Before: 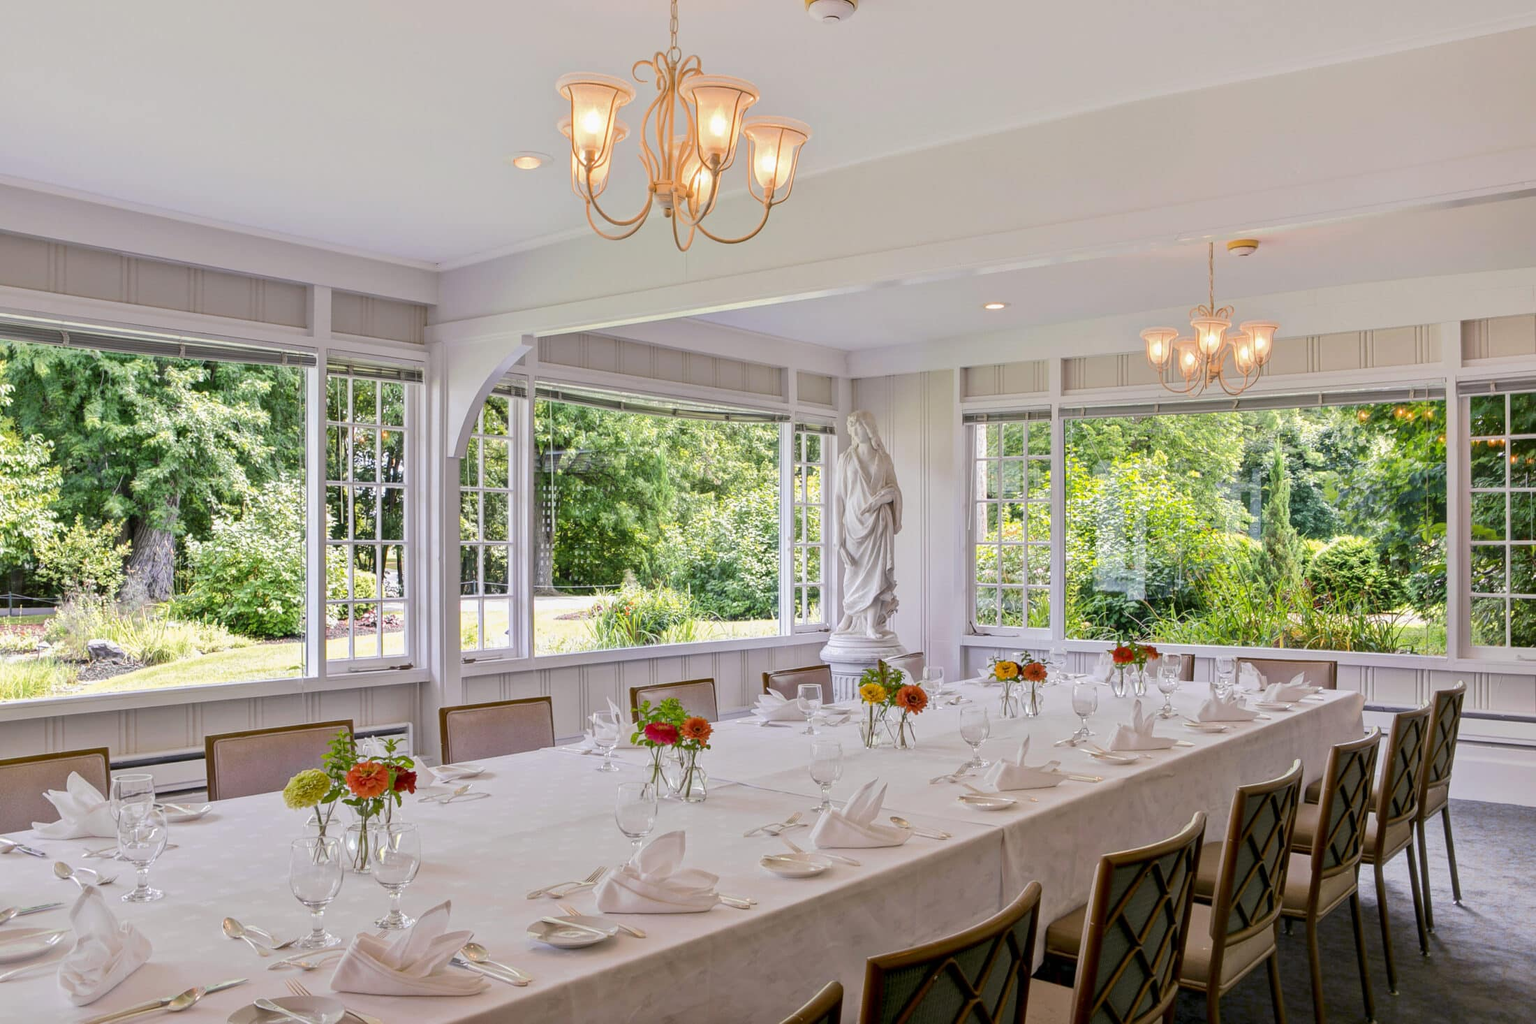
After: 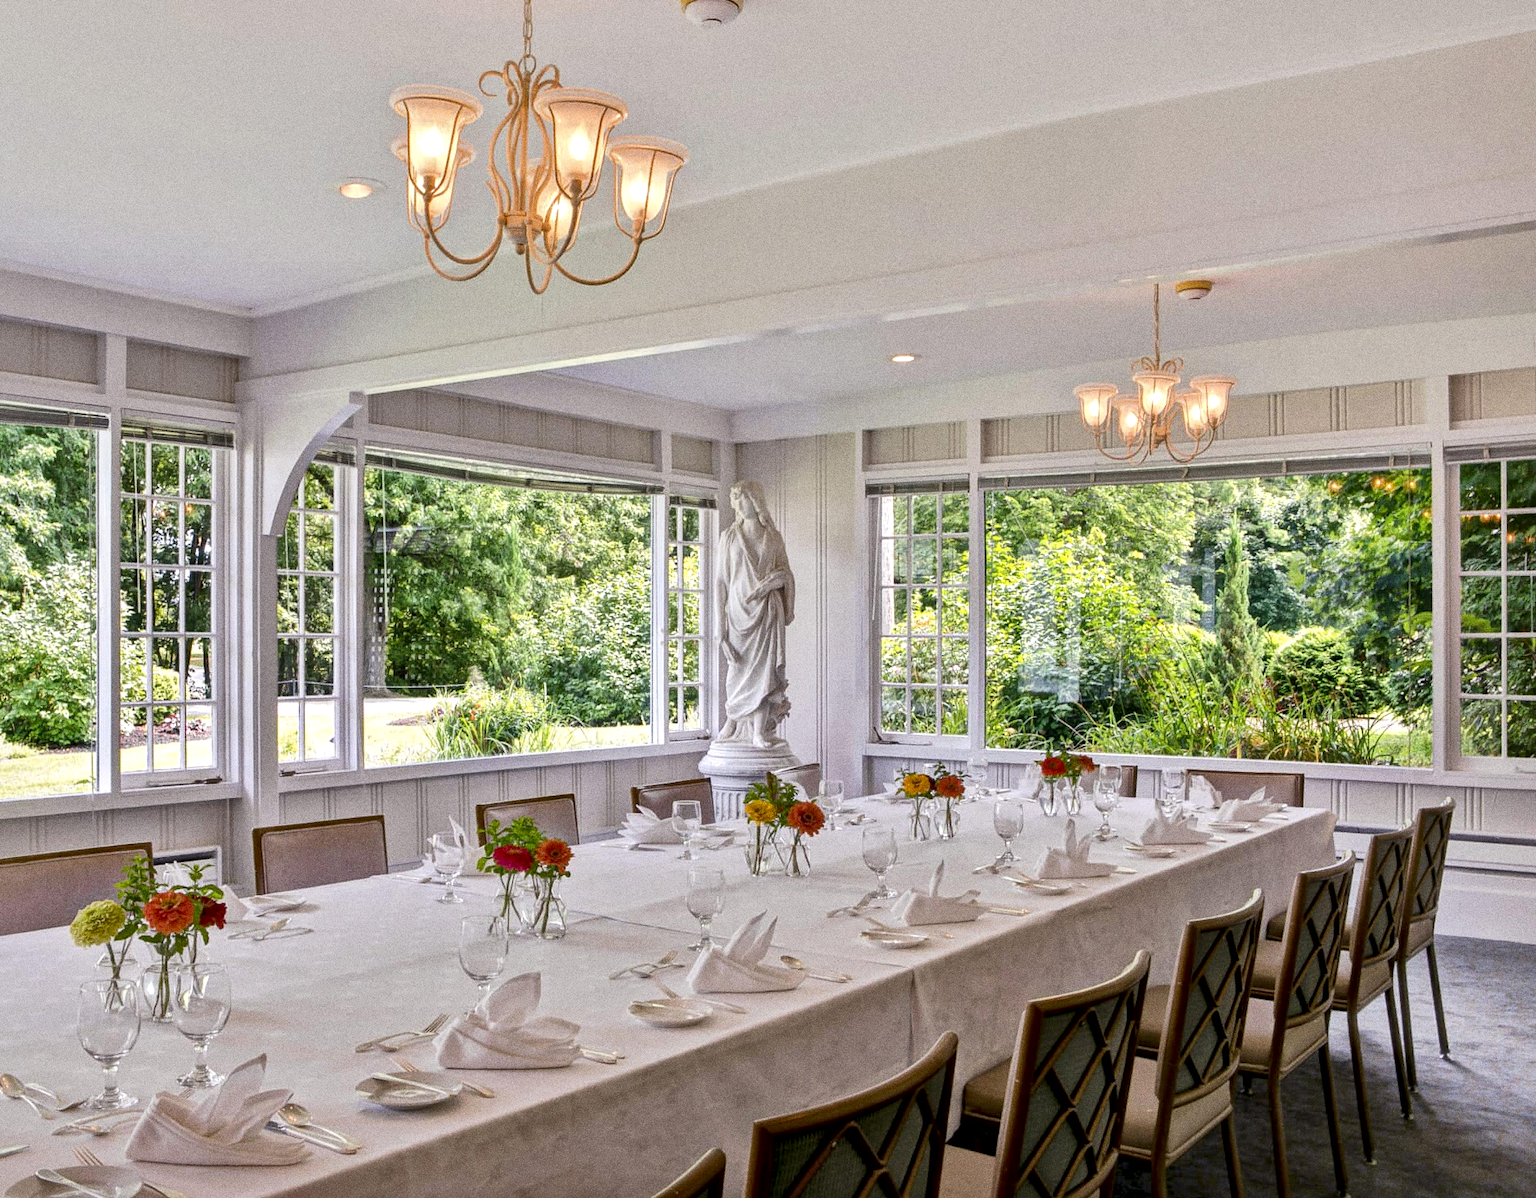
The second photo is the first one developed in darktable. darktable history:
local contrast: mode bilateral grid, contrast 20, coarseness 50, detail 171%, midtone range 0.2
grain: coarseness 0.09 ISO, strength 40%
crop and rotate: left 14.584%
